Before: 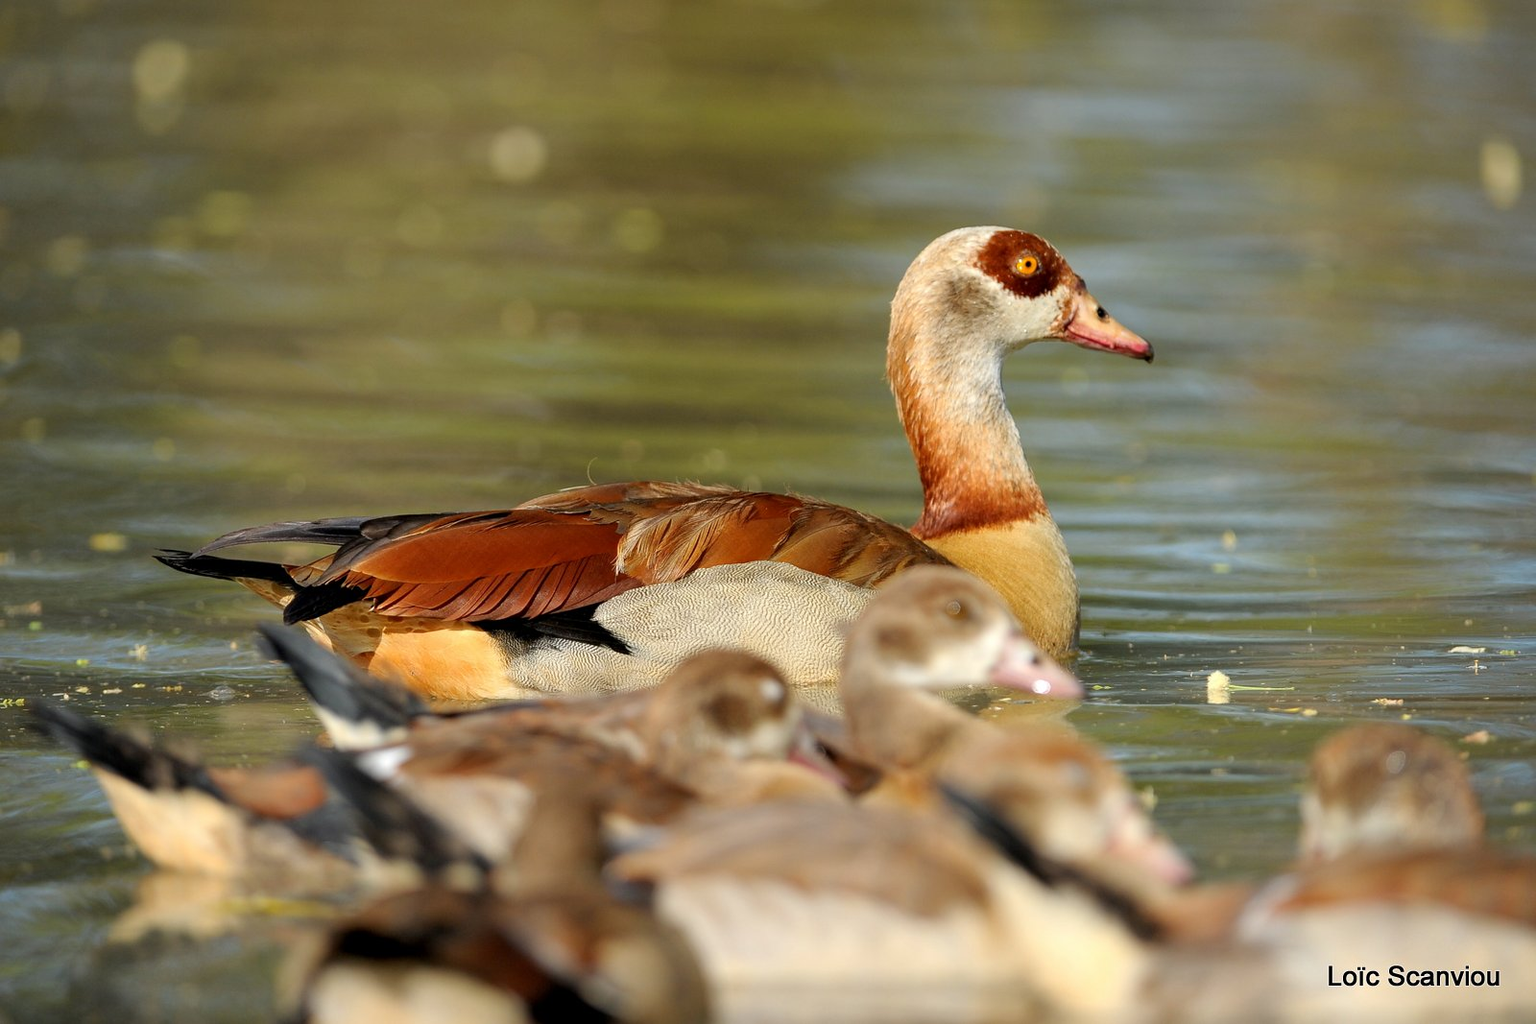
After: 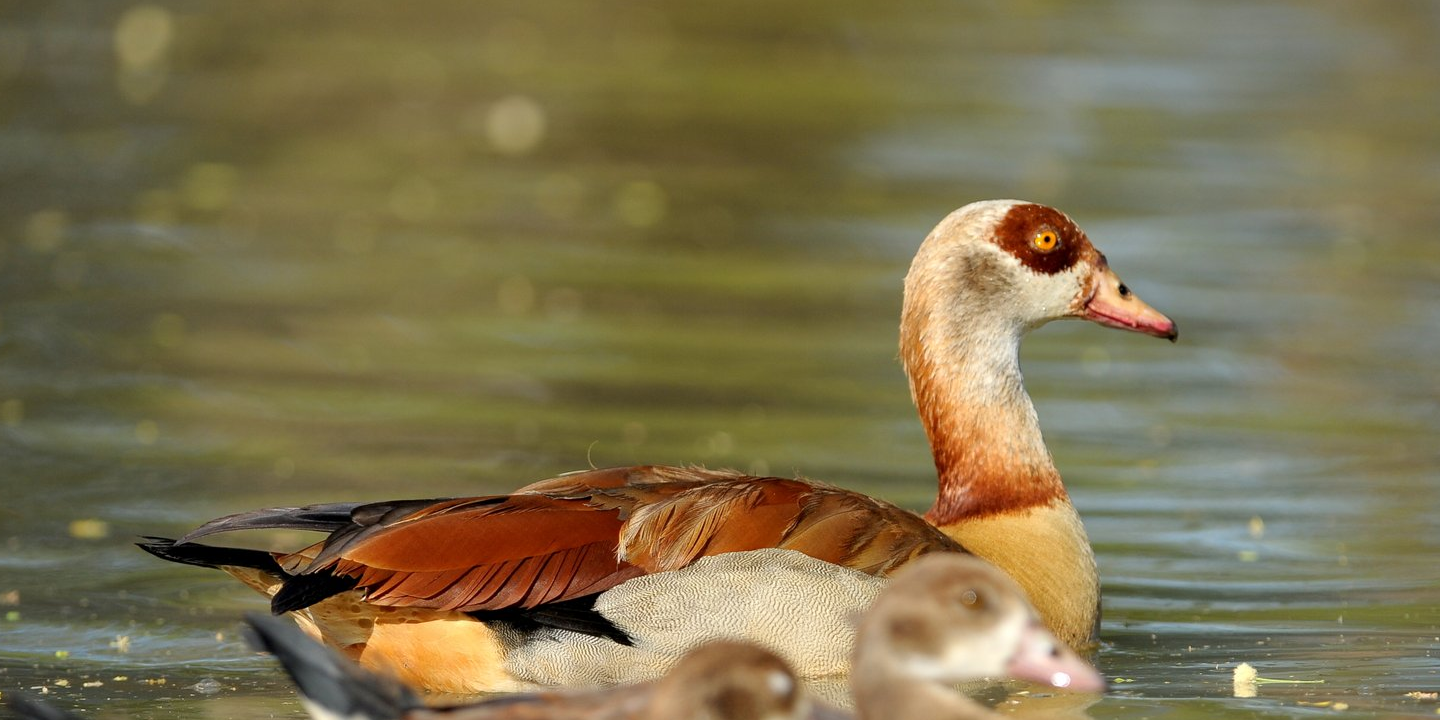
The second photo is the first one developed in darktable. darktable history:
crop: left 1.509%, top 3.452%, right 7.696%, bottom 28.452%
tone equalizer: -7 EV 0.13 EV, smoothing diameter 25%, edges refinement/feathering 10, preserve details guided filter
